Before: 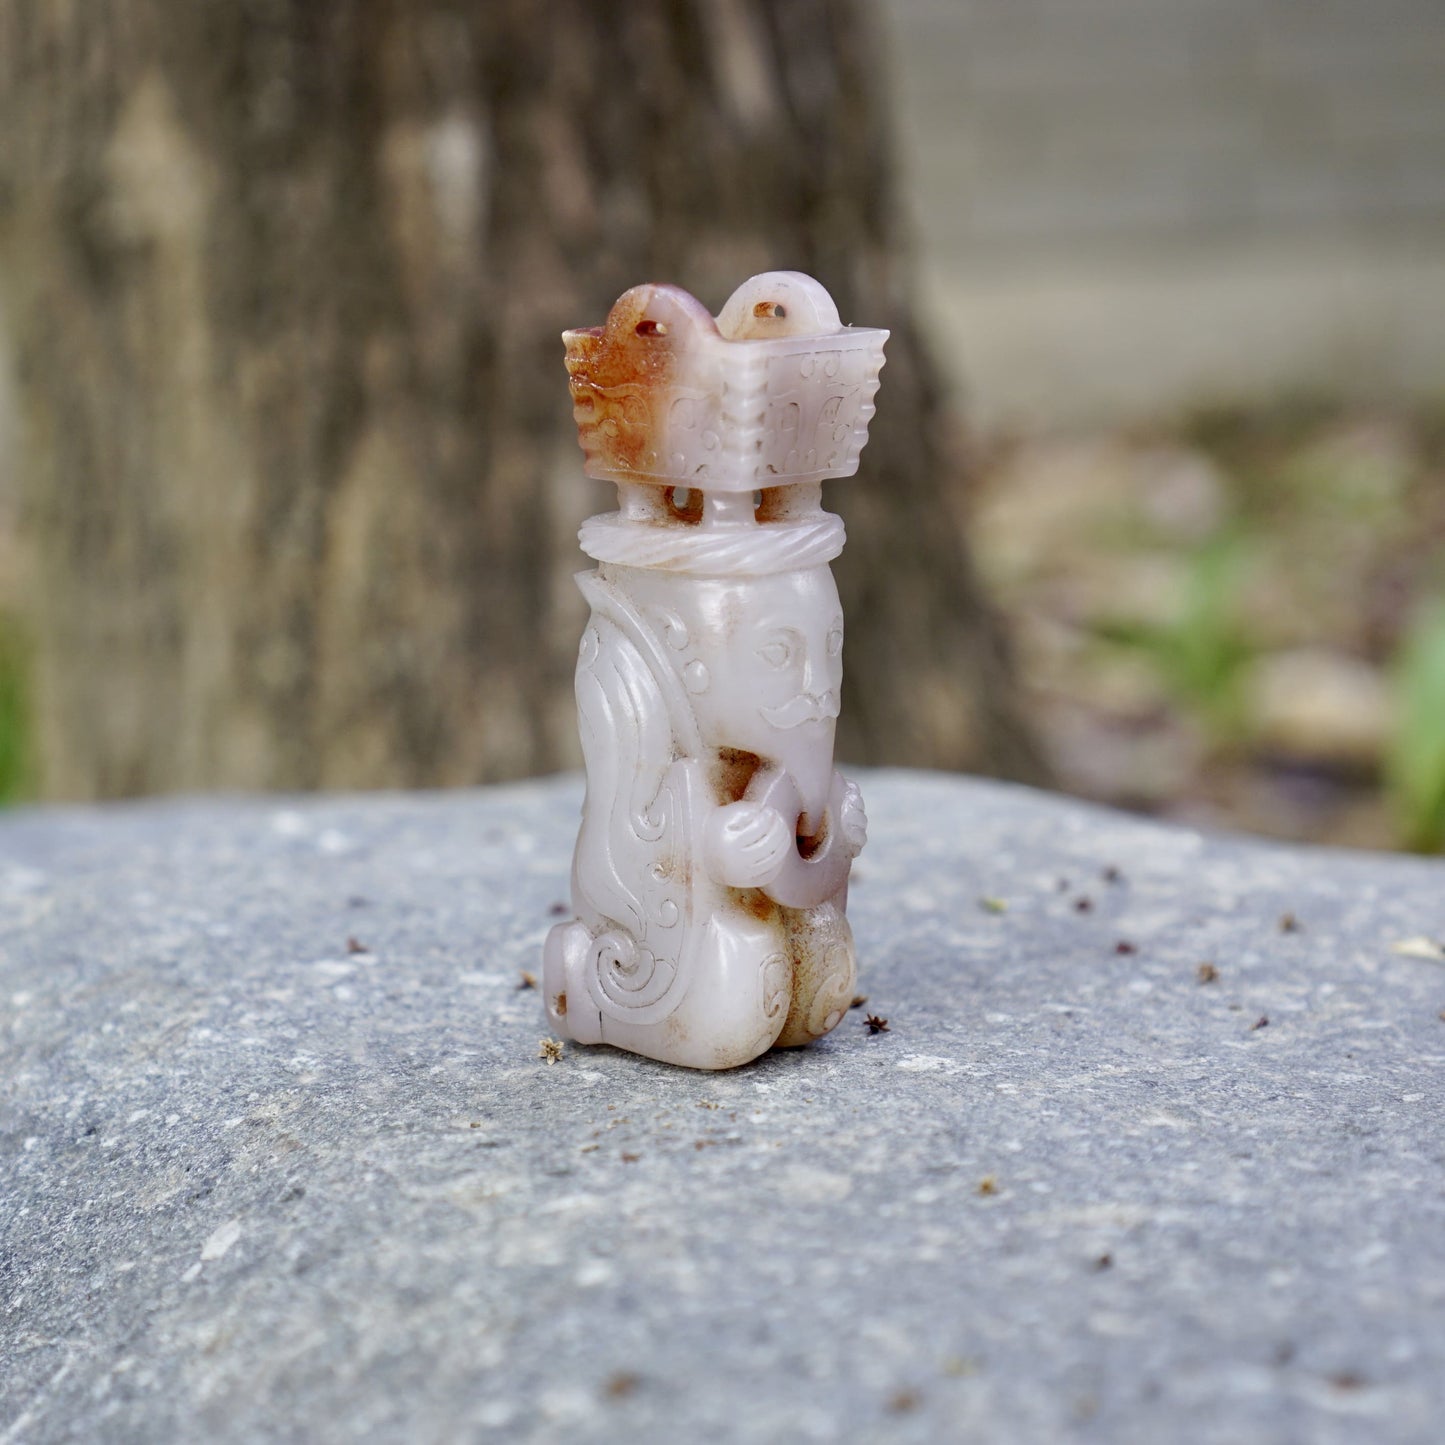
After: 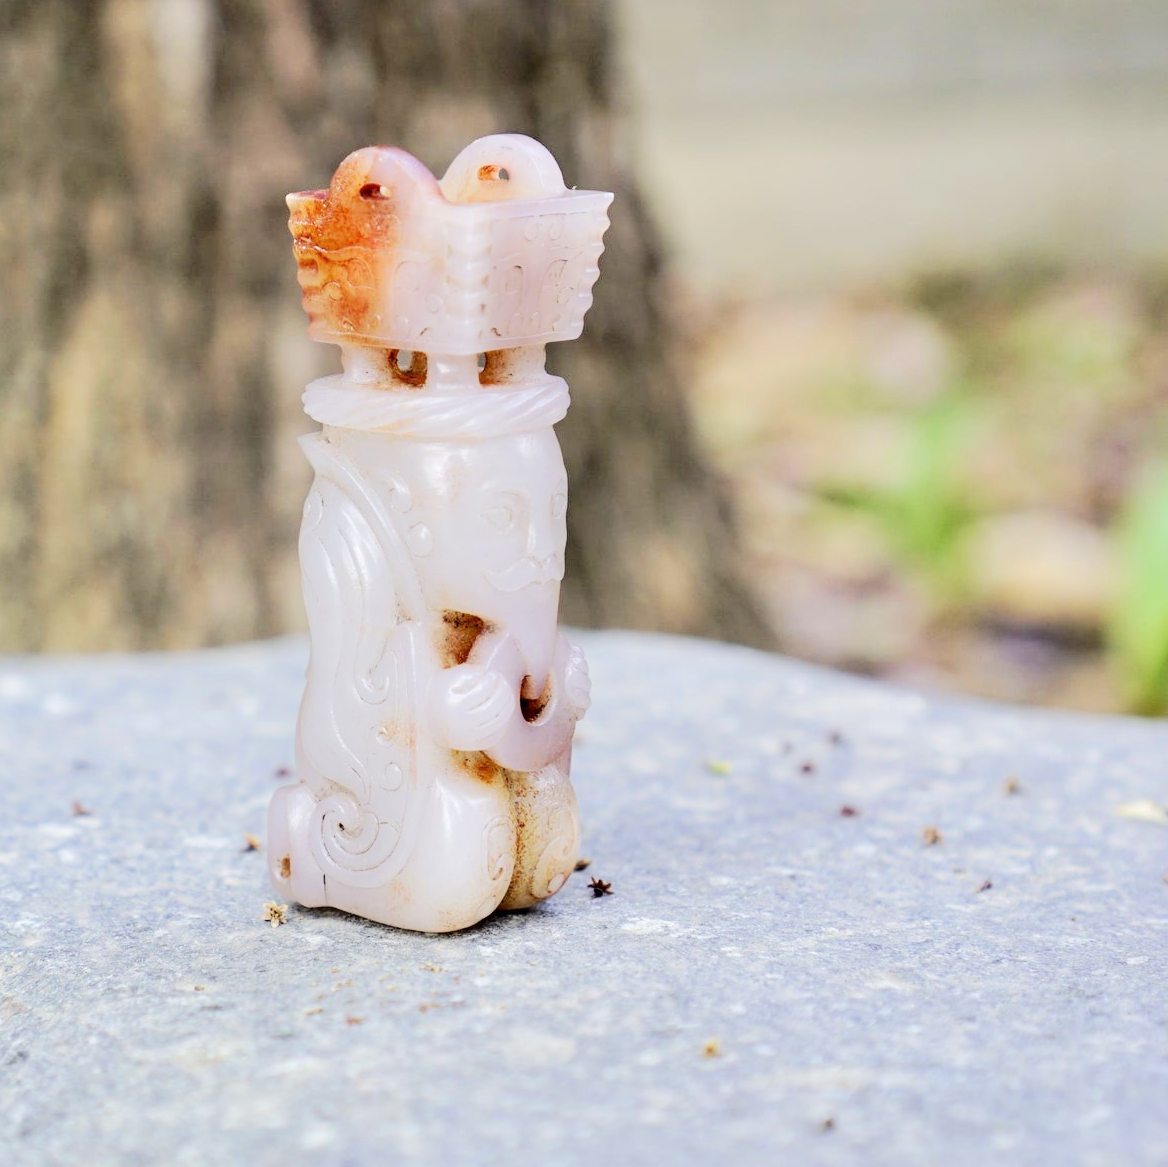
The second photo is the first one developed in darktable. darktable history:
crop: left 19.121%, top 9.501%, right 0%, bottom 9.724%
tone equalizer: -7 EV 0.165 EV, -6 EV 0.637 EV, -5 EV 1.18 EV, -4 EV 1.33 EV, -3 EV 1.14 EV, -2 EV 0.6 EV, -1 EV 0.155 EV, edges refinement/feathering 500, mask exposure compensation -1.57 EV, preserve details no
